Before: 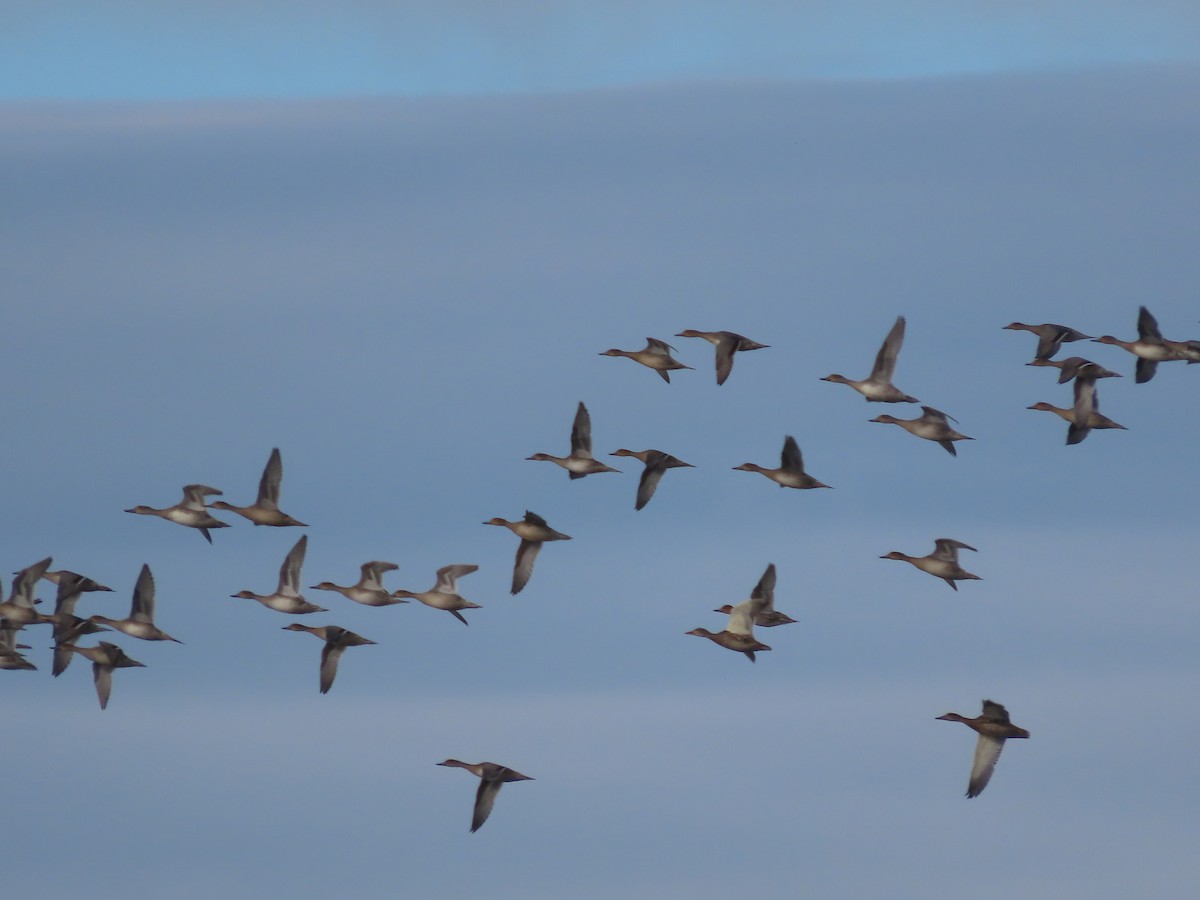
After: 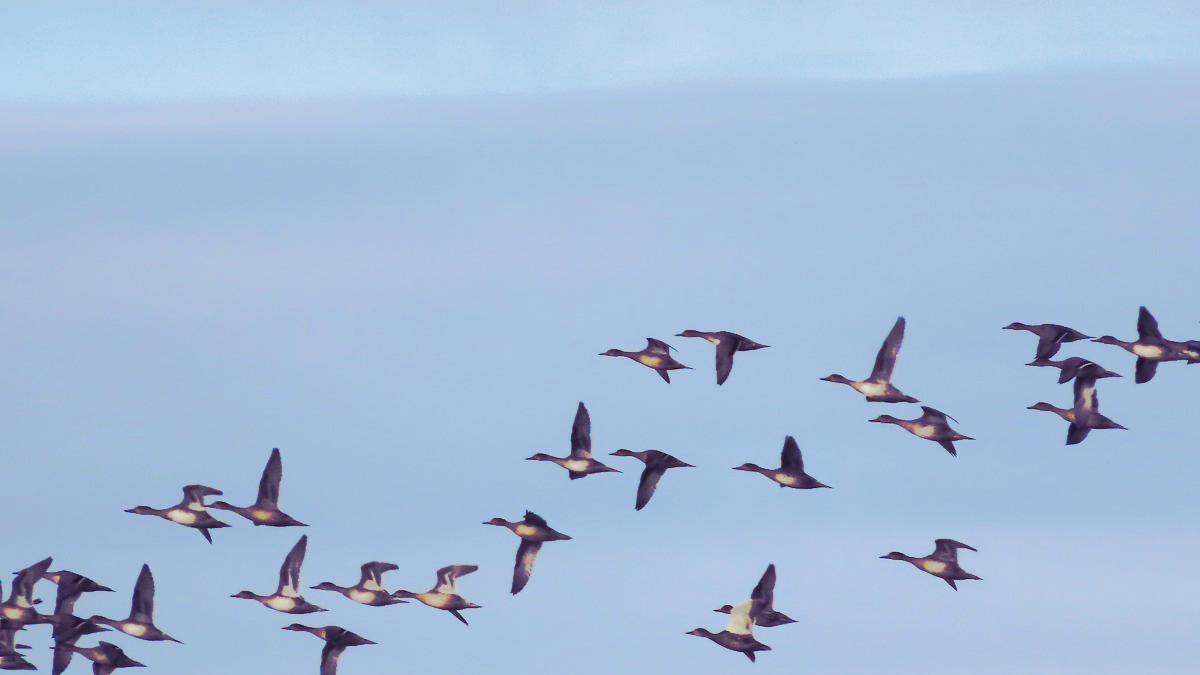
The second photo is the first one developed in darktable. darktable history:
exposure: exposure 0.6 EV, compensate highlight preservation false
split-toning: shadows › hue 255.6°, shadows › saturation 0.66, highlights › hue 43.2°, highlights › saturation 0.68, balance -50.1
tone curve: curves: ch0 [(0, 0) (0.003, 0.003) (0.011, 0.011) (0.025, 0.024) (0.044, 0.043) (0.069, 0.067) (0.1, 0.096) (0.136, 0.131) (0.177, 0.171) (0.224, 0.216) (0.277, 0.267) (0.335, 0.323) (0.399, 0.384) (0.468, 0.451) (0.543, 0.678) (0.623, 0.734) (0.709, 0.795) (0.801, 0.859) (0.898, 0.928) (1, 1)], preserve colors none
crop: bottom 24.967%
velvia: on, module defaults
